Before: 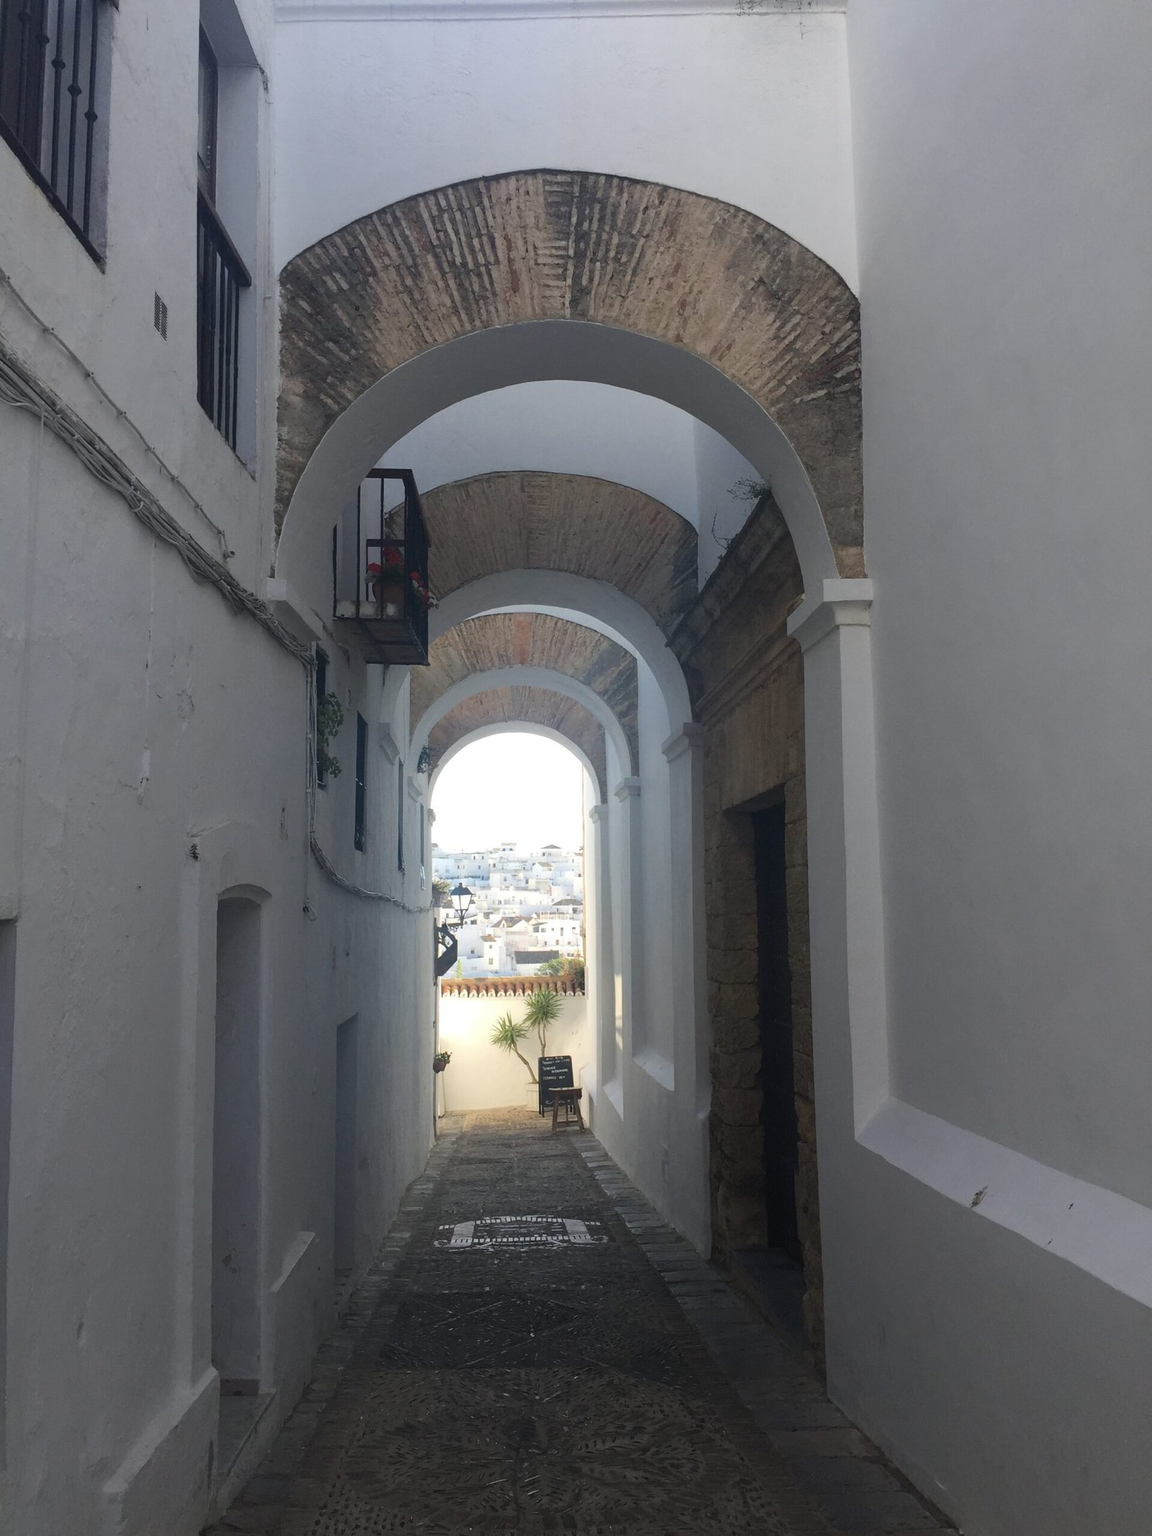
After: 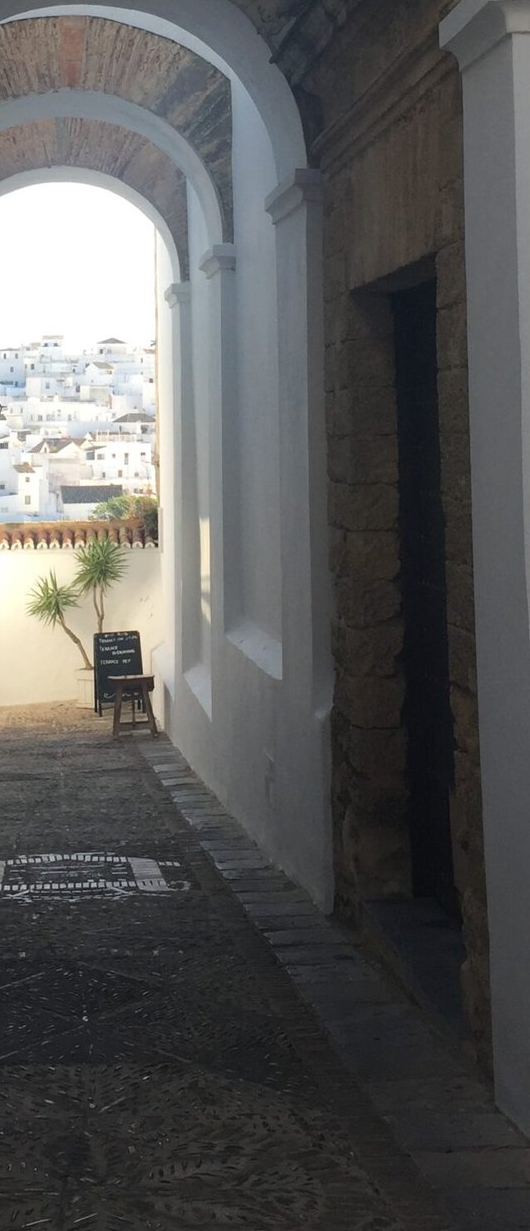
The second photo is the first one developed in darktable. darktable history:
crop: left 40.878%, top 39.176%, right 25.993%, bottom 3.081%
